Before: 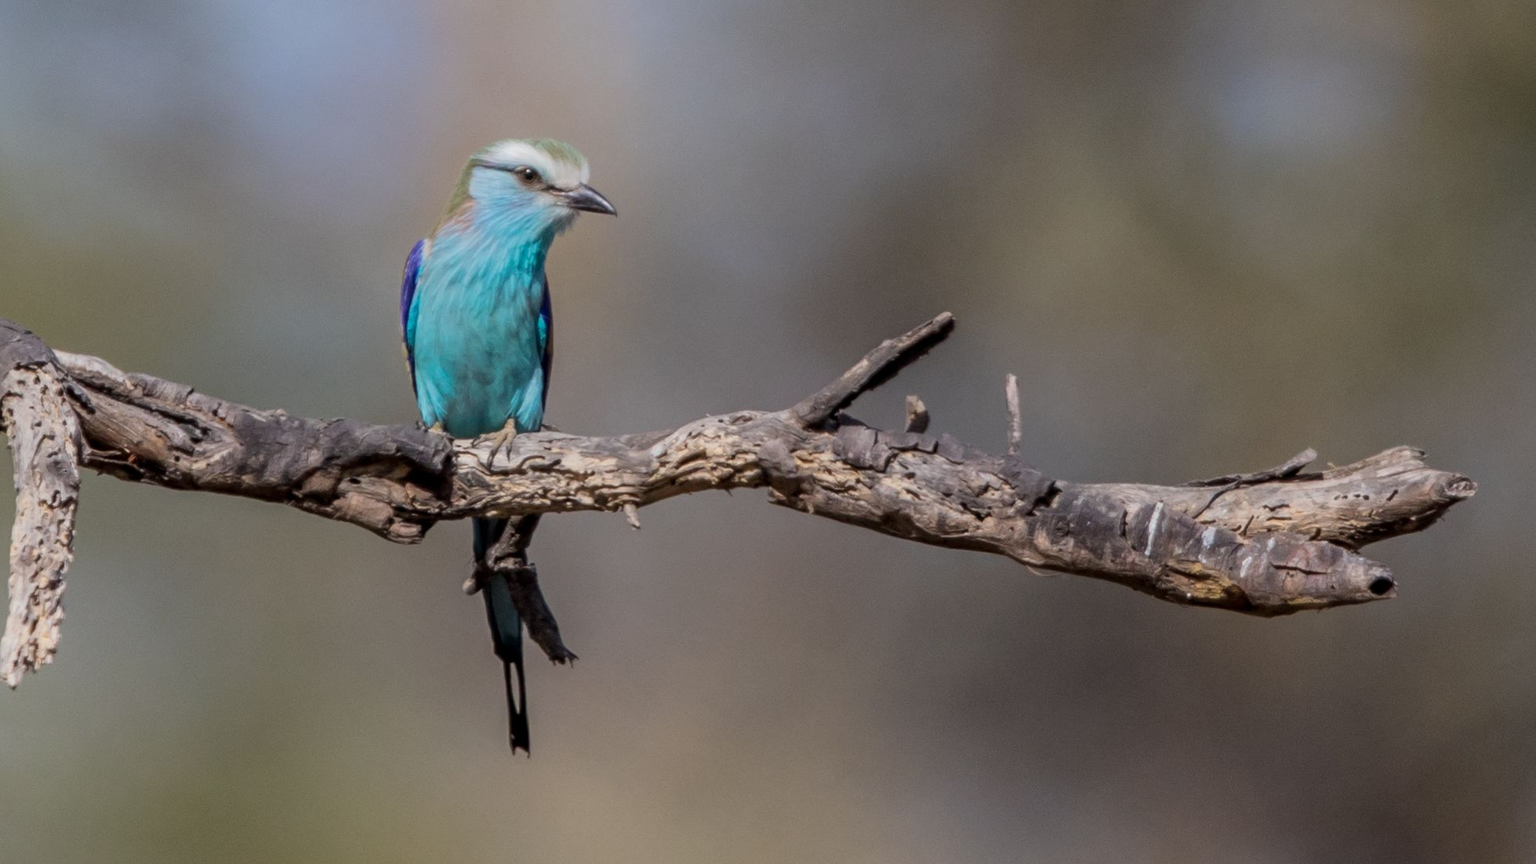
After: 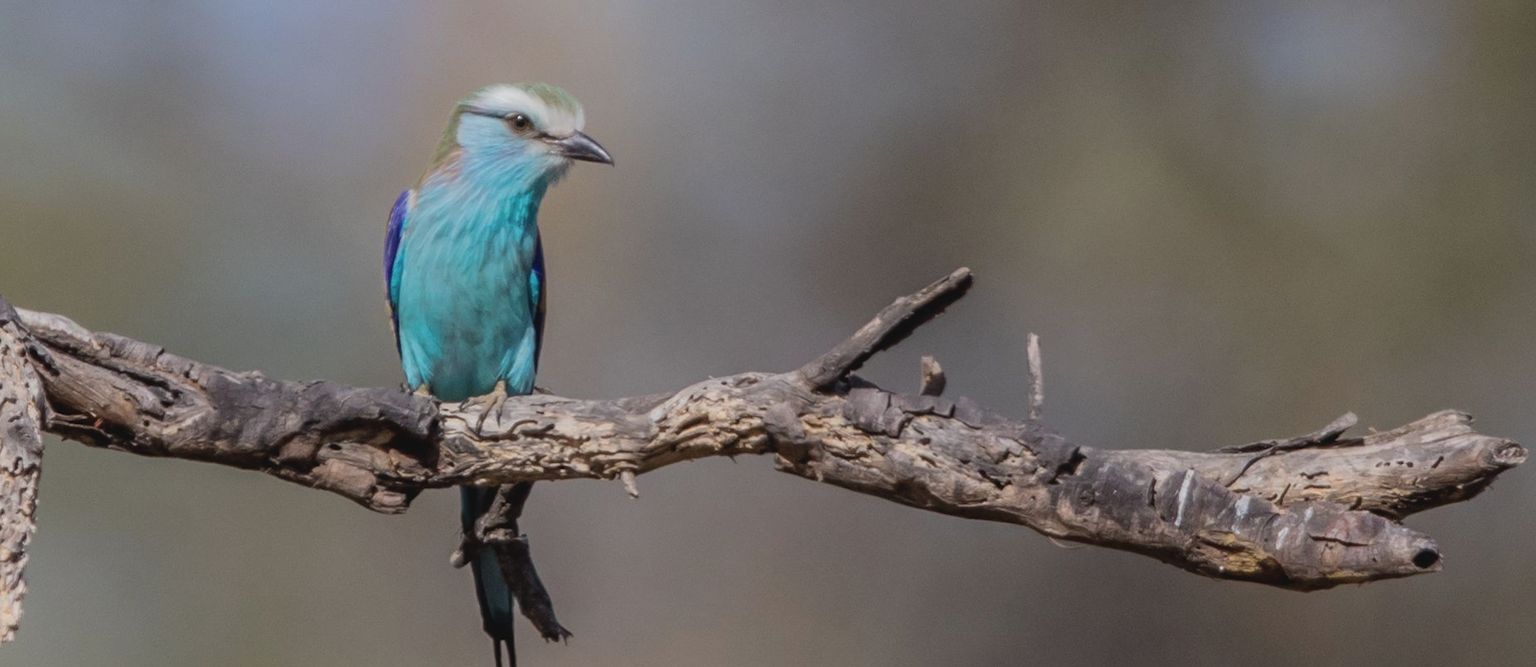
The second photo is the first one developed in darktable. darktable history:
crop: left 2.599%, top 7.002%, right 3.237%, bottom 20.282%
contrast brightness saturation: contrast -0.097, saturation -0.089
